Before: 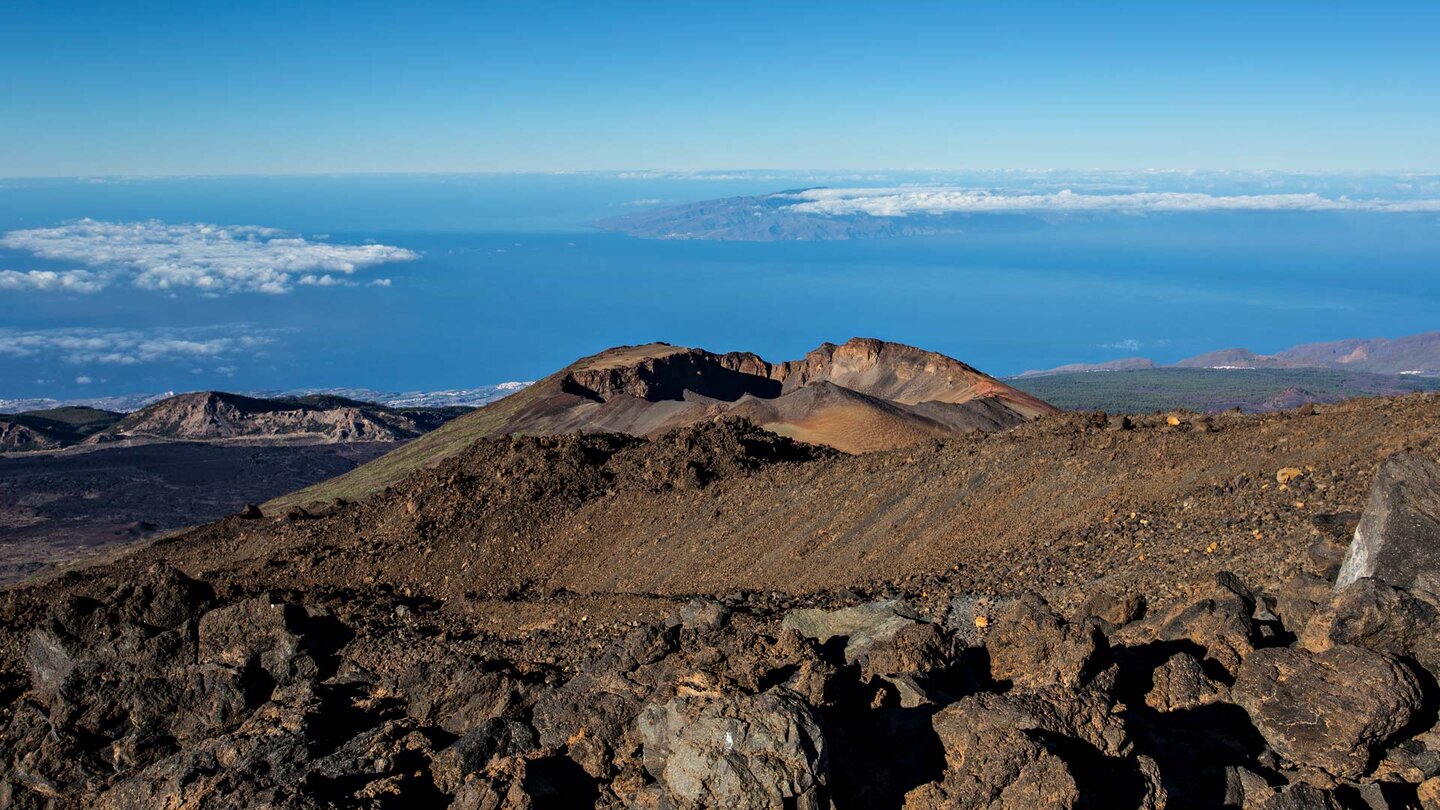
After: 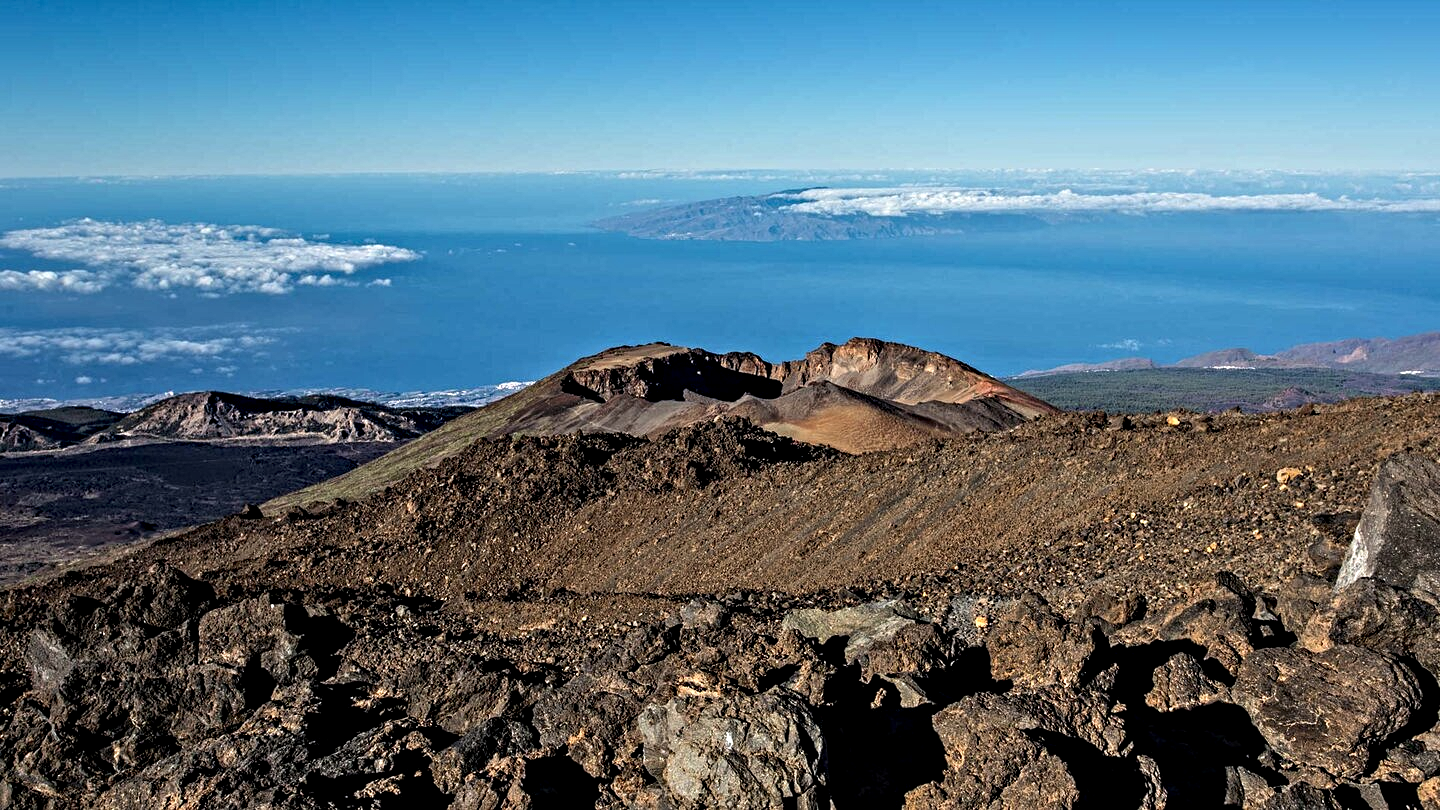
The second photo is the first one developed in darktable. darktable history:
contrast equalizer: y [[0.5, 0.542, 0.583, 0.625, 0.667, 0.708], [0.5 ×6], [0.5 ×6], [0 ×6], [0 ×6]]
